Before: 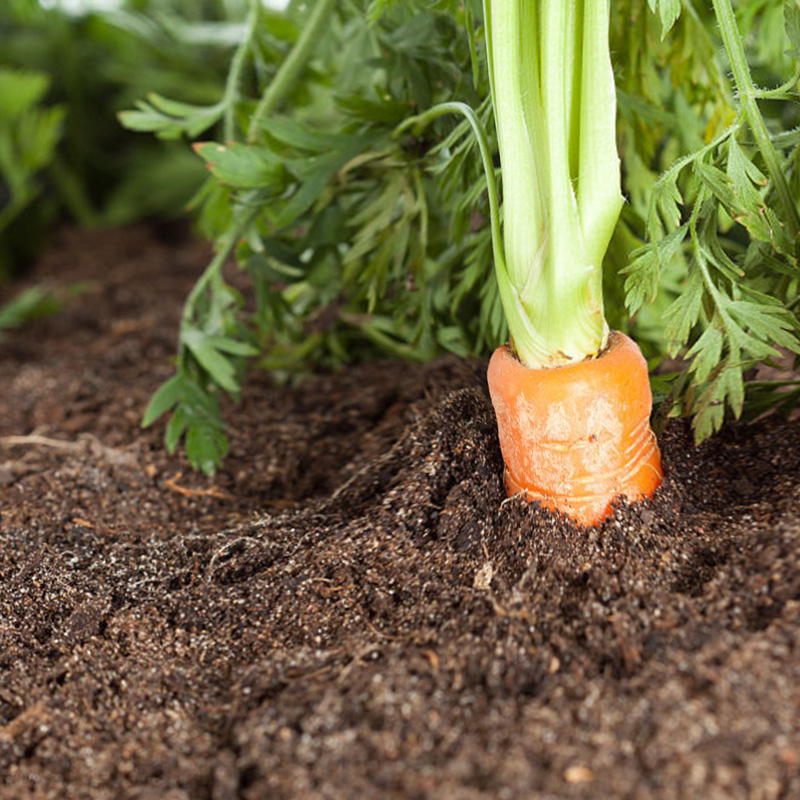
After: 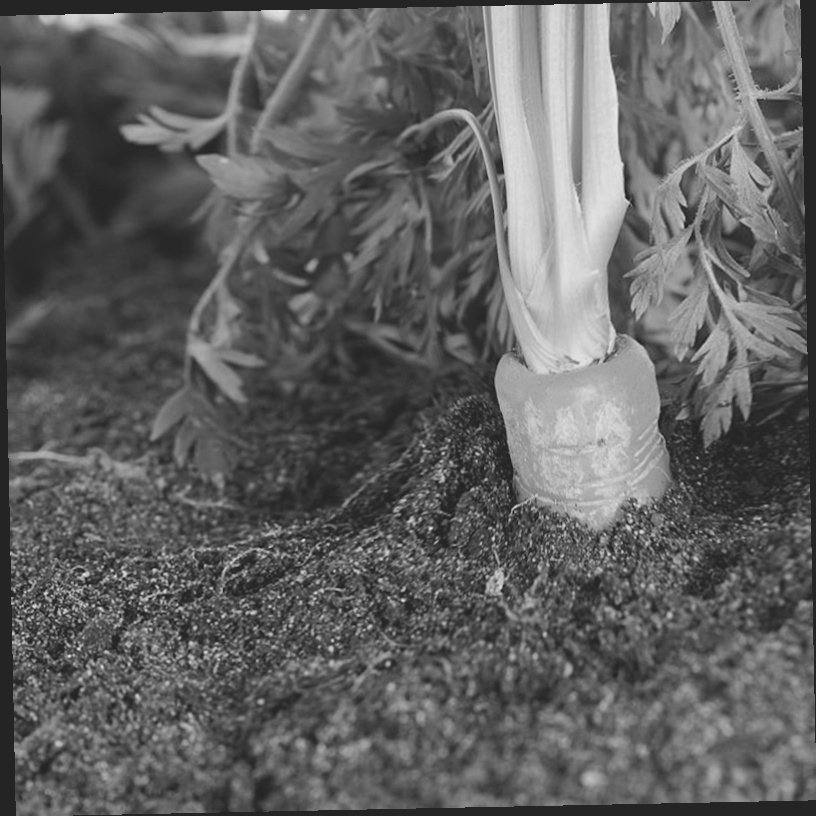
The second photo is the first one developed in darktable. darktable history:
contrast brightness saturation: contrast -0.28
rotate and perspective: rotation -1.17°, automatic cropping off
tone equalizer: -8 EV -0.417 EV, -7 EV -0.389 EV, -6 EV -0.333 EV, -5 EV -0.222 EV, -3 EV 0.222 EV, -2 EV 0.333 EV, -1 EV 0.389 EV, +0 EV 0.417 EV, edges refinement/feathering 500, mask exposure compensation -1.57 EV, preserve details no
color calibration: output gray [0.21, 0.42, 0.37, 0], gray › normalize channels true, illuminant same as pipeline (D50), adaptation XYZ, x 0.346, y 0.359, gamut compression 0
